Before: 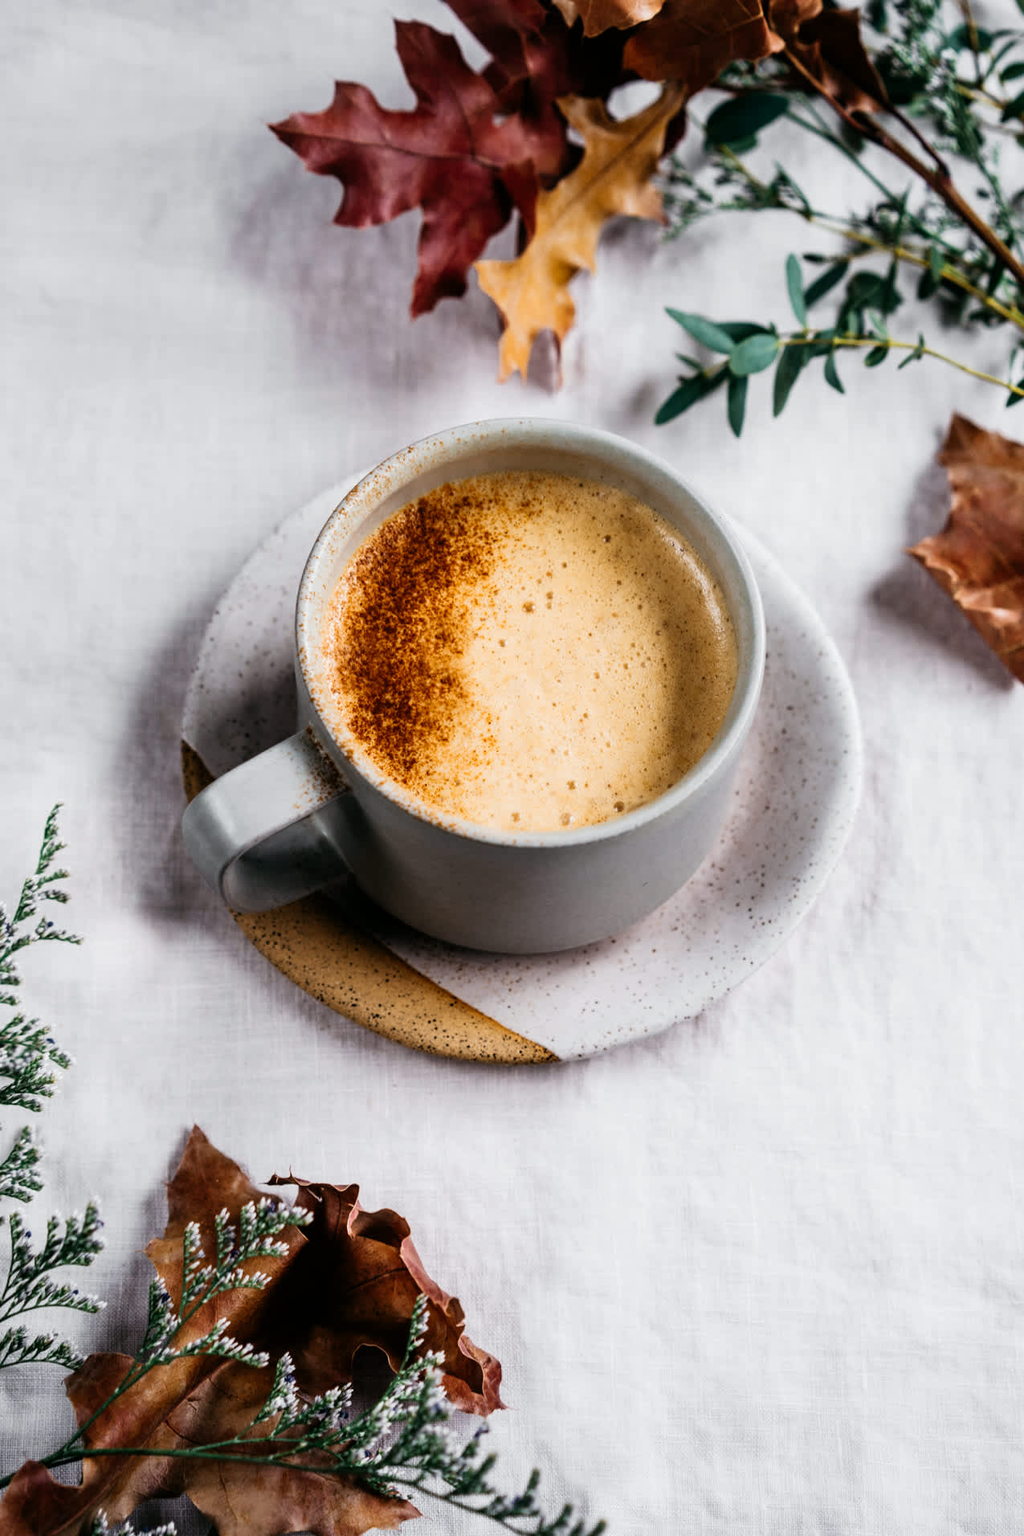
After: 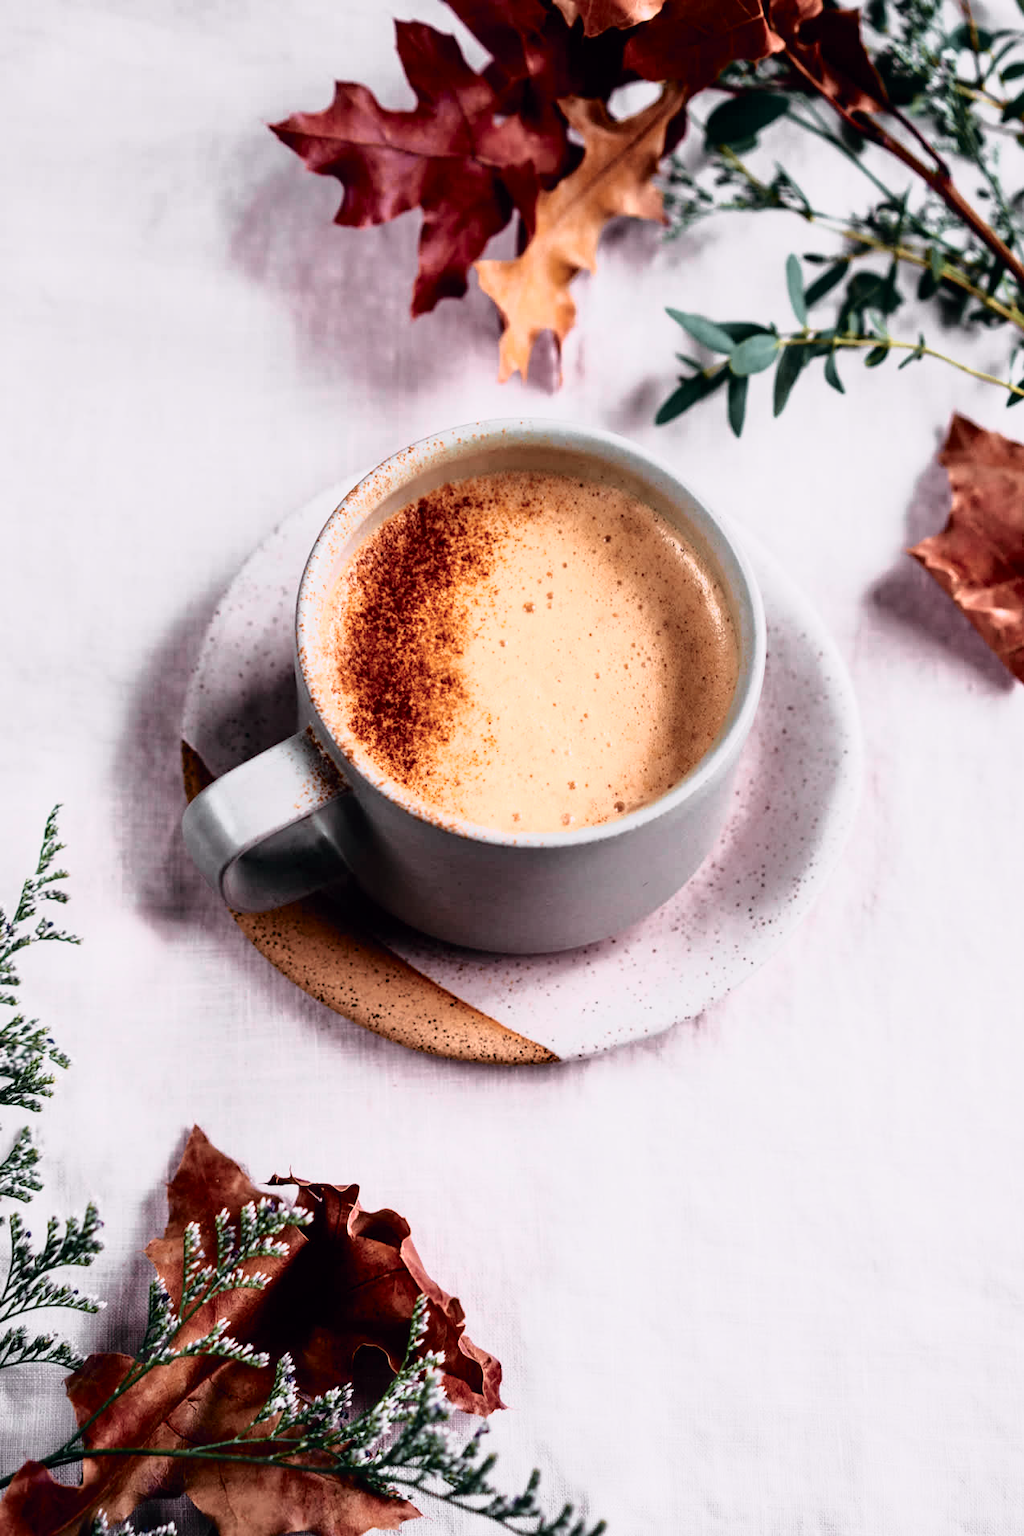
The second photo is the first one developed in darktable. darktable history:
tone curve: curves: ch0 [(0, 0) (0.105, 0.068) (0.195, 0.162) (0.283, 0.283) (0.384, 0.404) (0.485, 0.531) (0.638, 0.681) (0.795, 0.879) (1, 0.977)]; ch1 [(0, 0) (0.161, 0.092) (0.35, 0.33) (0.379, 0.401) (0.456, 0.469) (0.498, 0.506) (0.521, 0.549) (0.58, 0.624) (0.635, 0.671) (1, 1)]; ch2 [(0, 0) (0.371, 0.362) (0.437, 0.437) (0.483, 0.484) (0.53, 0.515) (0.56, 0.58) (0.622, 0.606) (1, 1)], color space Lab, independent channels, preserve colors none
